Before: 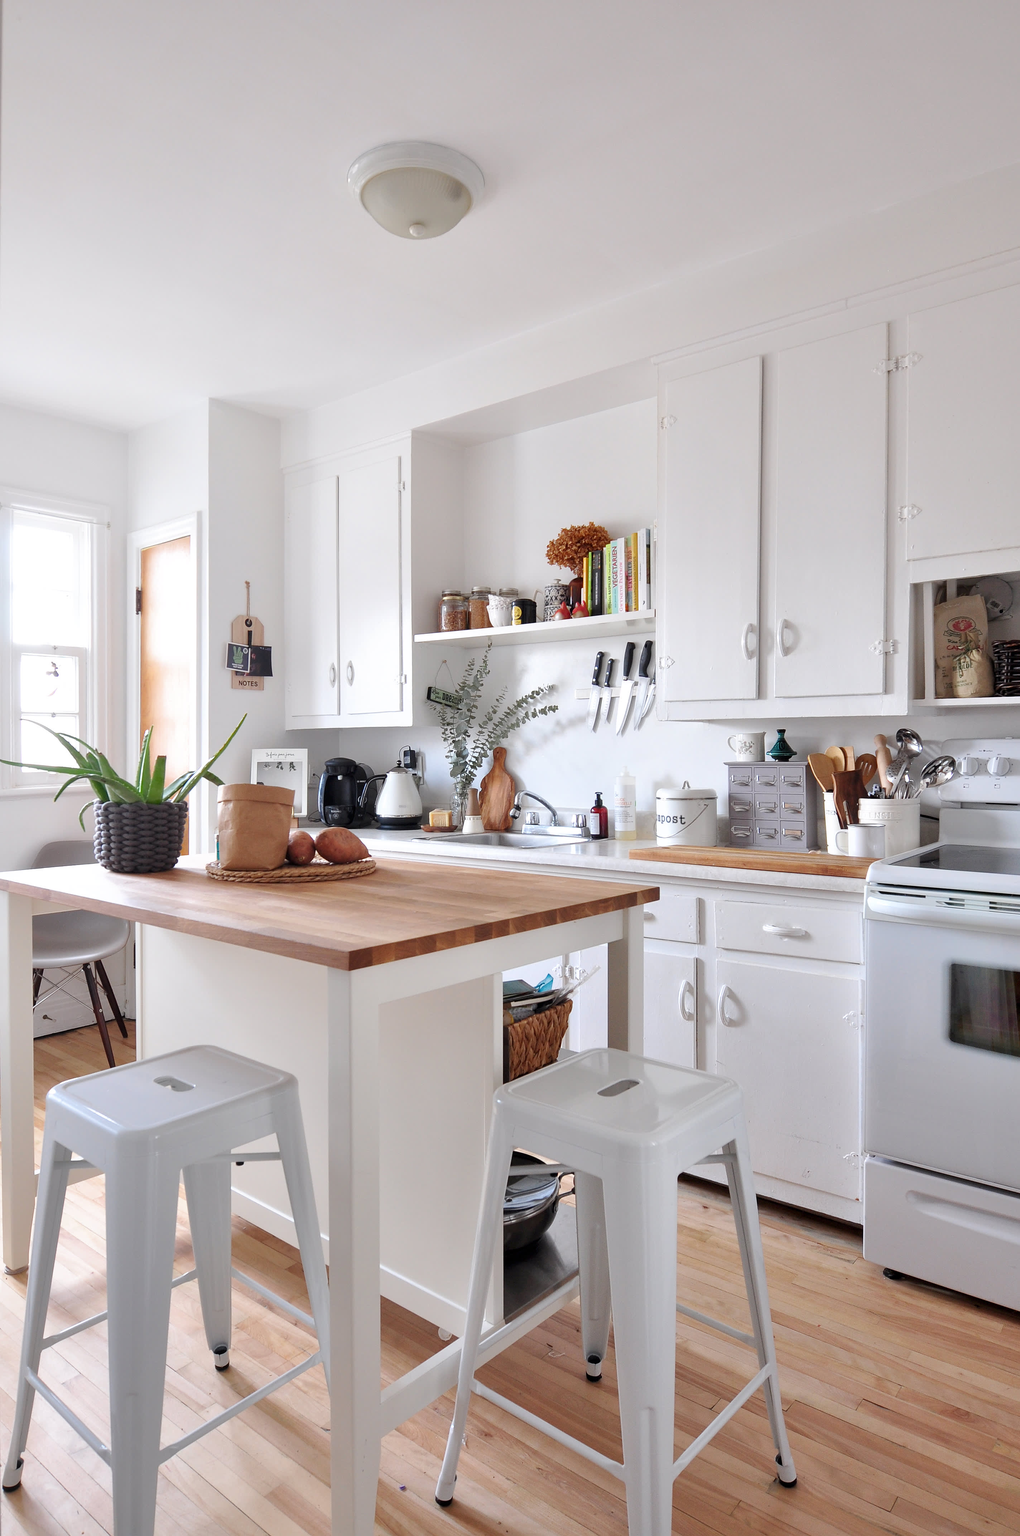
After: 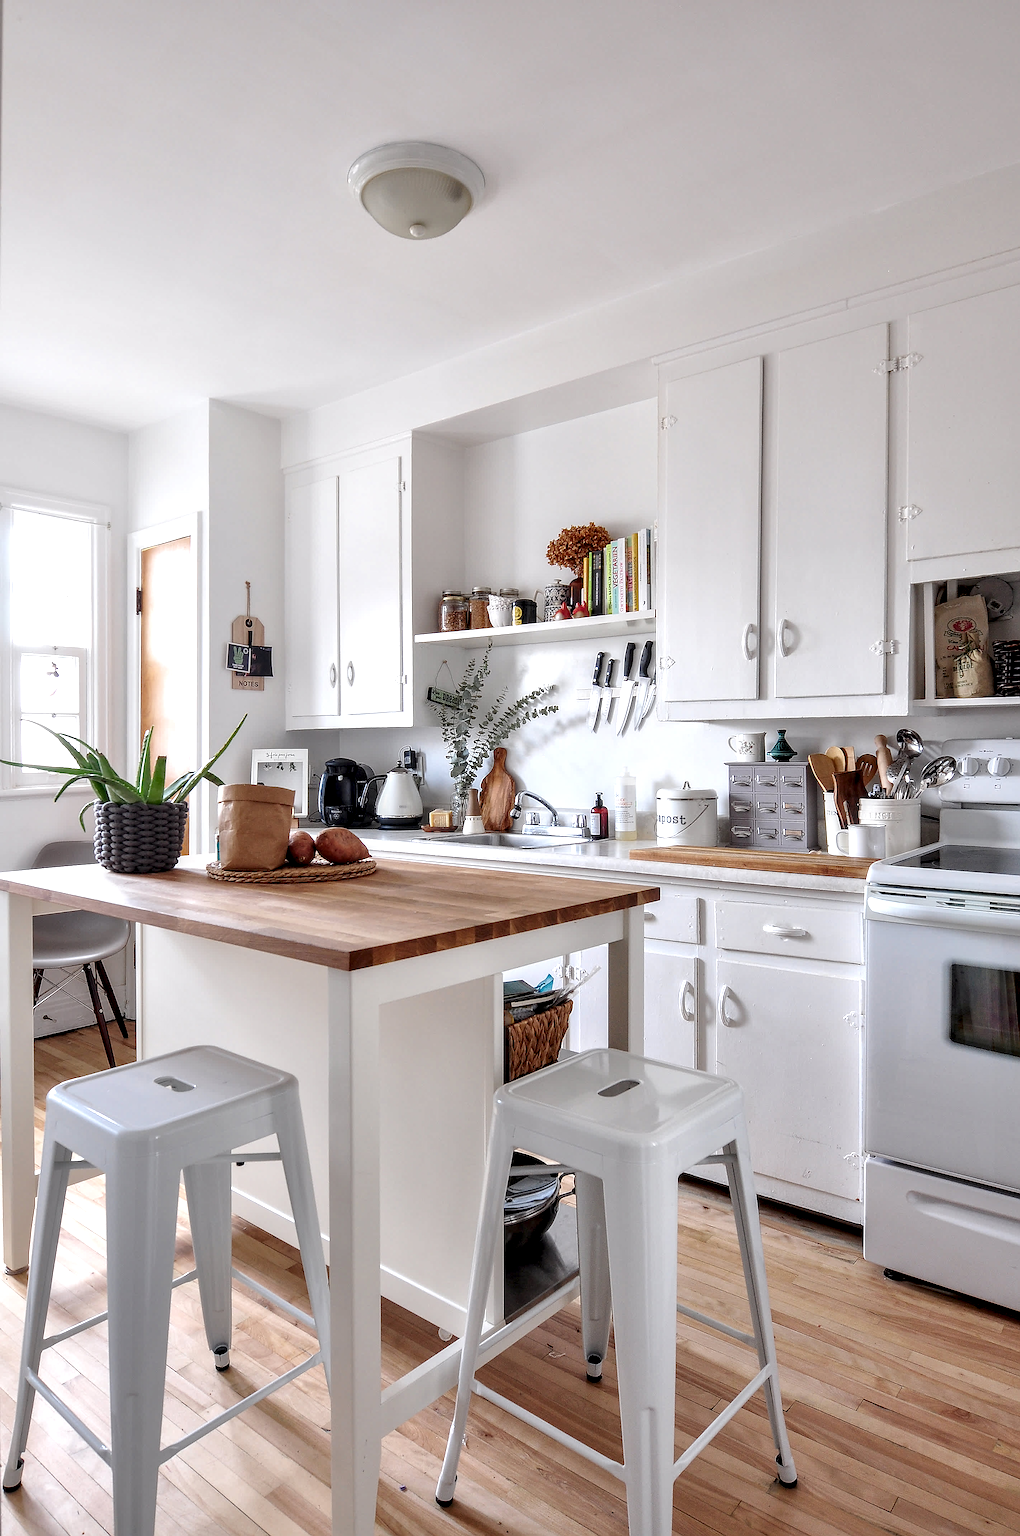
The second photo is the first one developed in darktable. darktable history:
local contrast: detail 160%
sharpen: radius 1.347, amount 1.252, threshold 0.793
